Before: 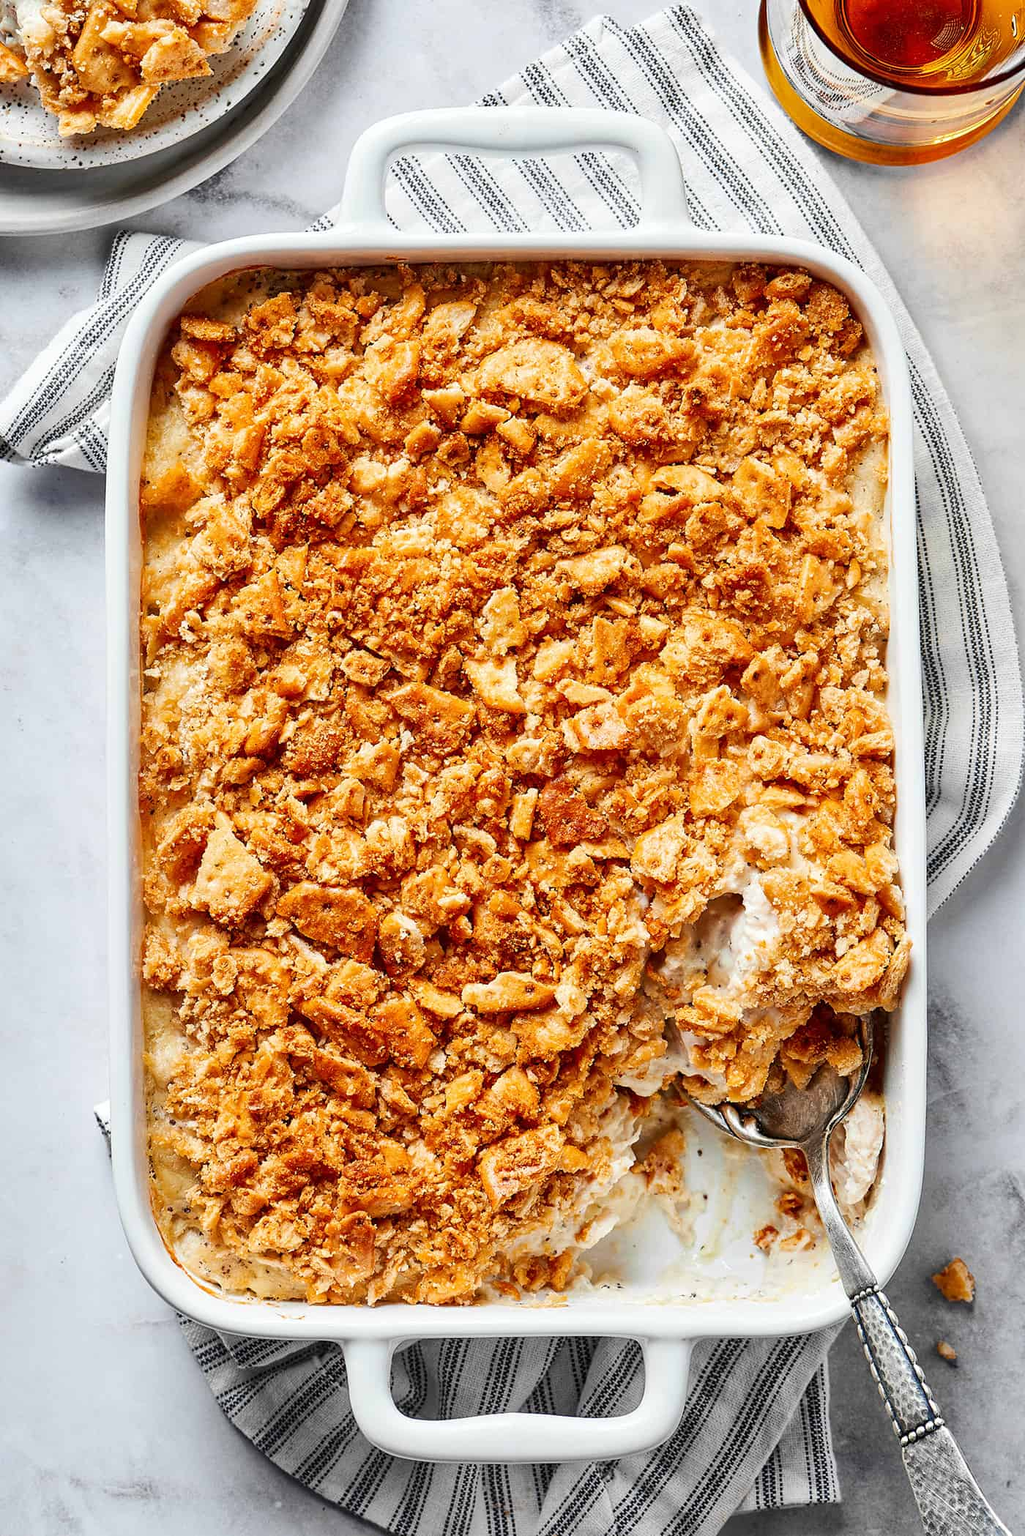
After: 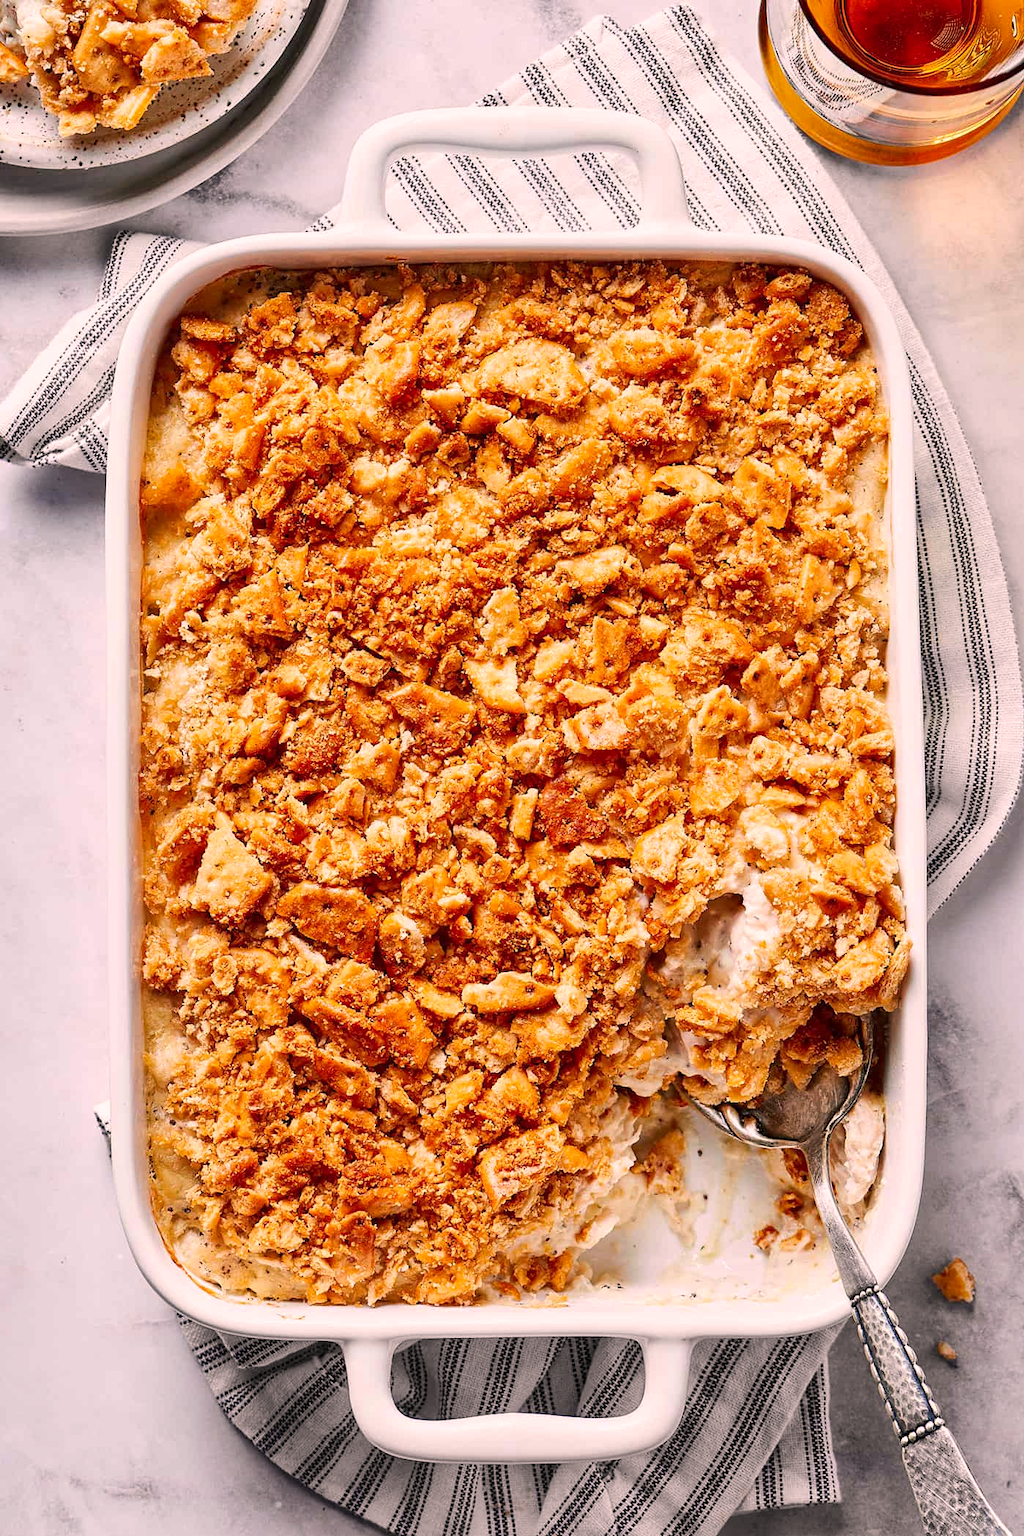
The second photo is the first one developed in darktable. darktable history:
color correction: highlights a* 12.24, highlights b* 5.5
